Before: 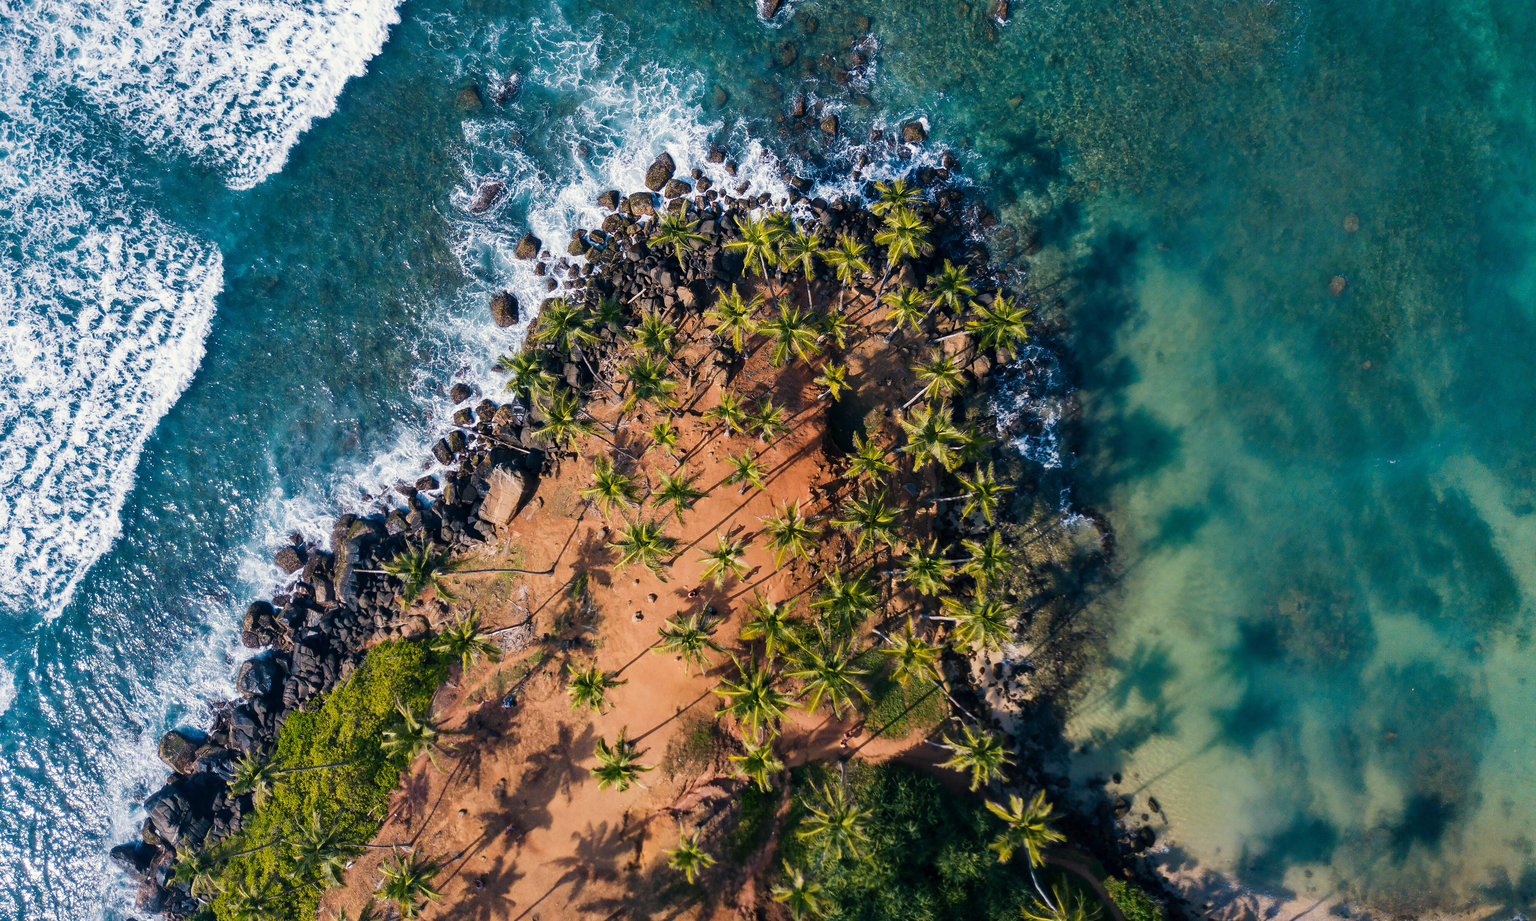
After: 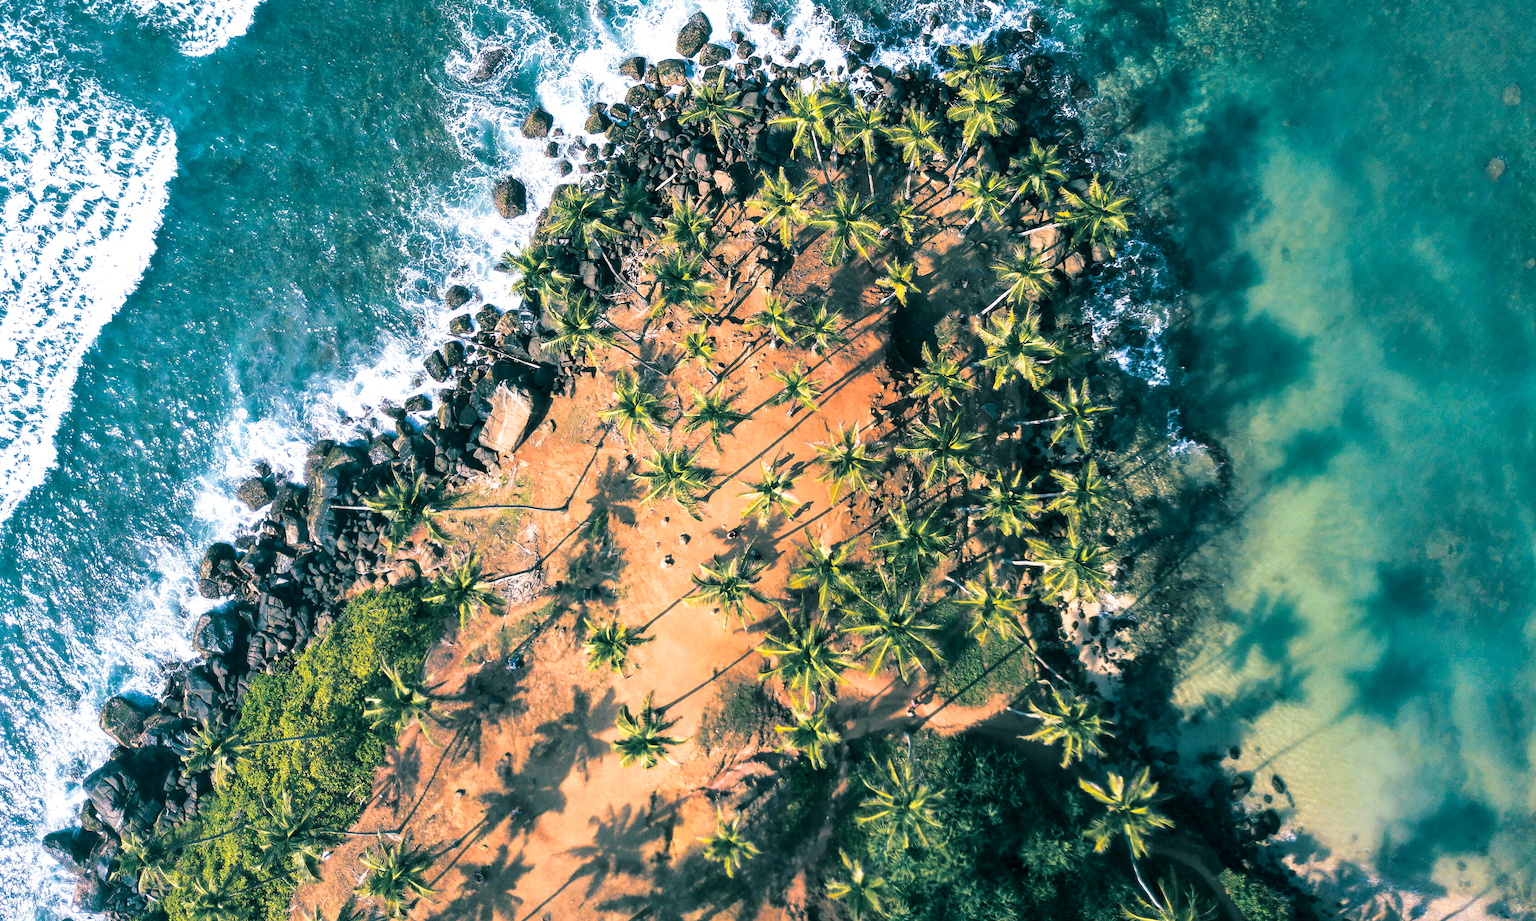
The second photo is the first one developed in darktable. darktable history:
exposure: exposure 0.781 EV, compensate highlight preservation false
split-toning: shadows › hue 183.6°, shadows › saturation 0.52, highlights › hue 0°, highlights › saturation 0
crop and rotate: left 4.842%, top 15.51%, right 10.668%
